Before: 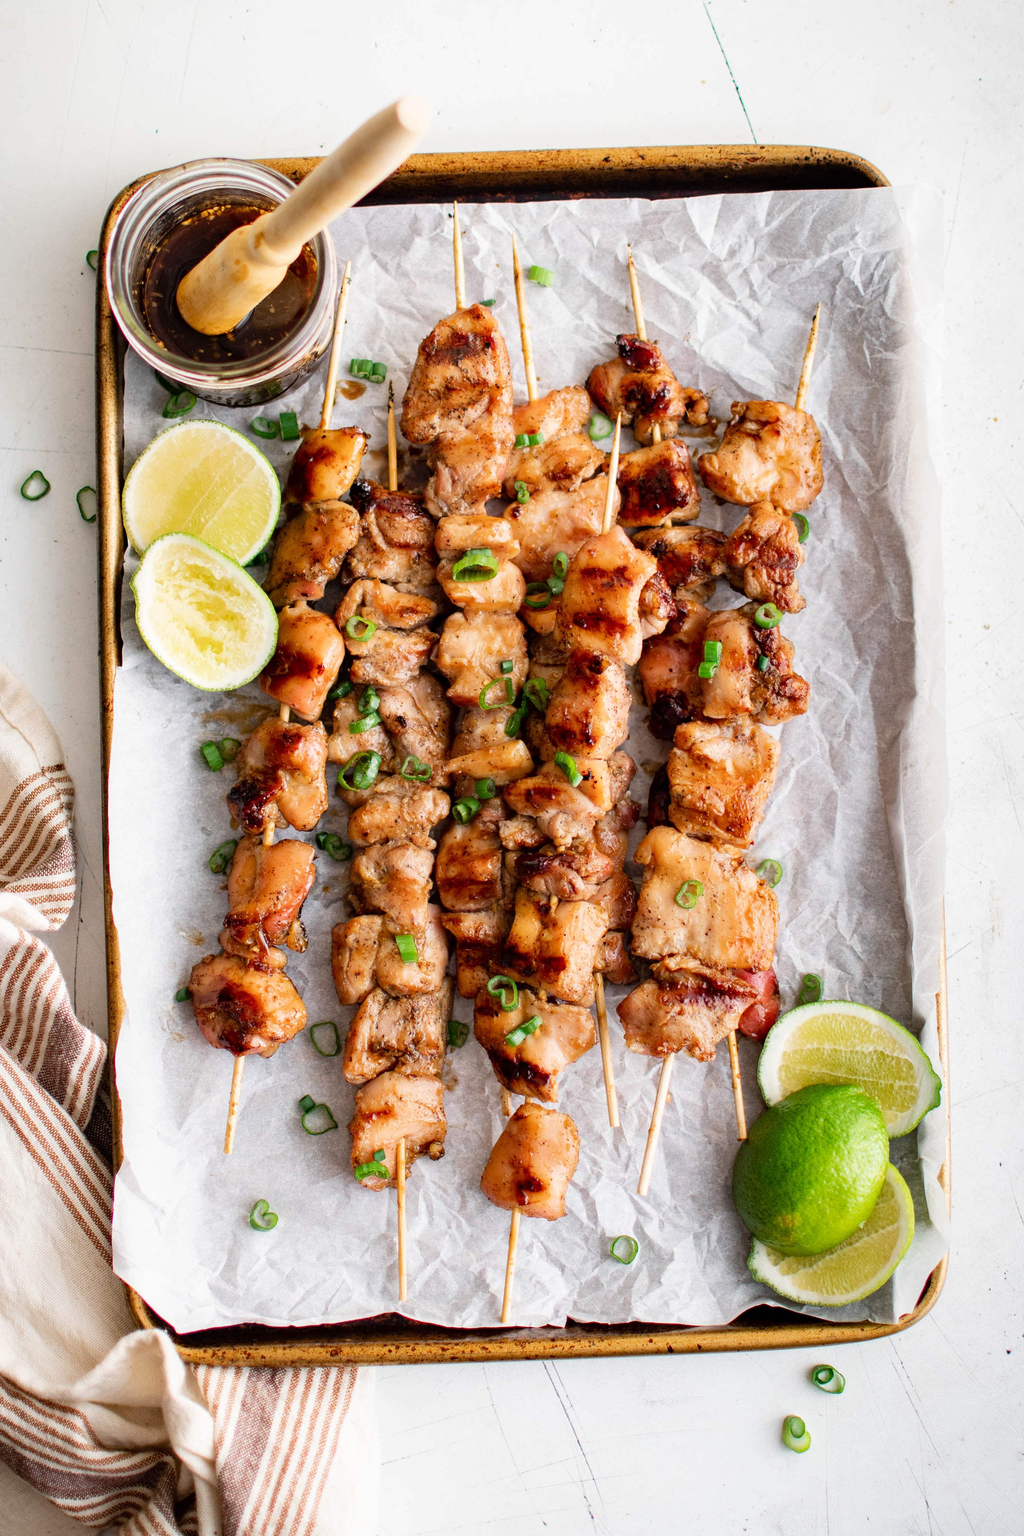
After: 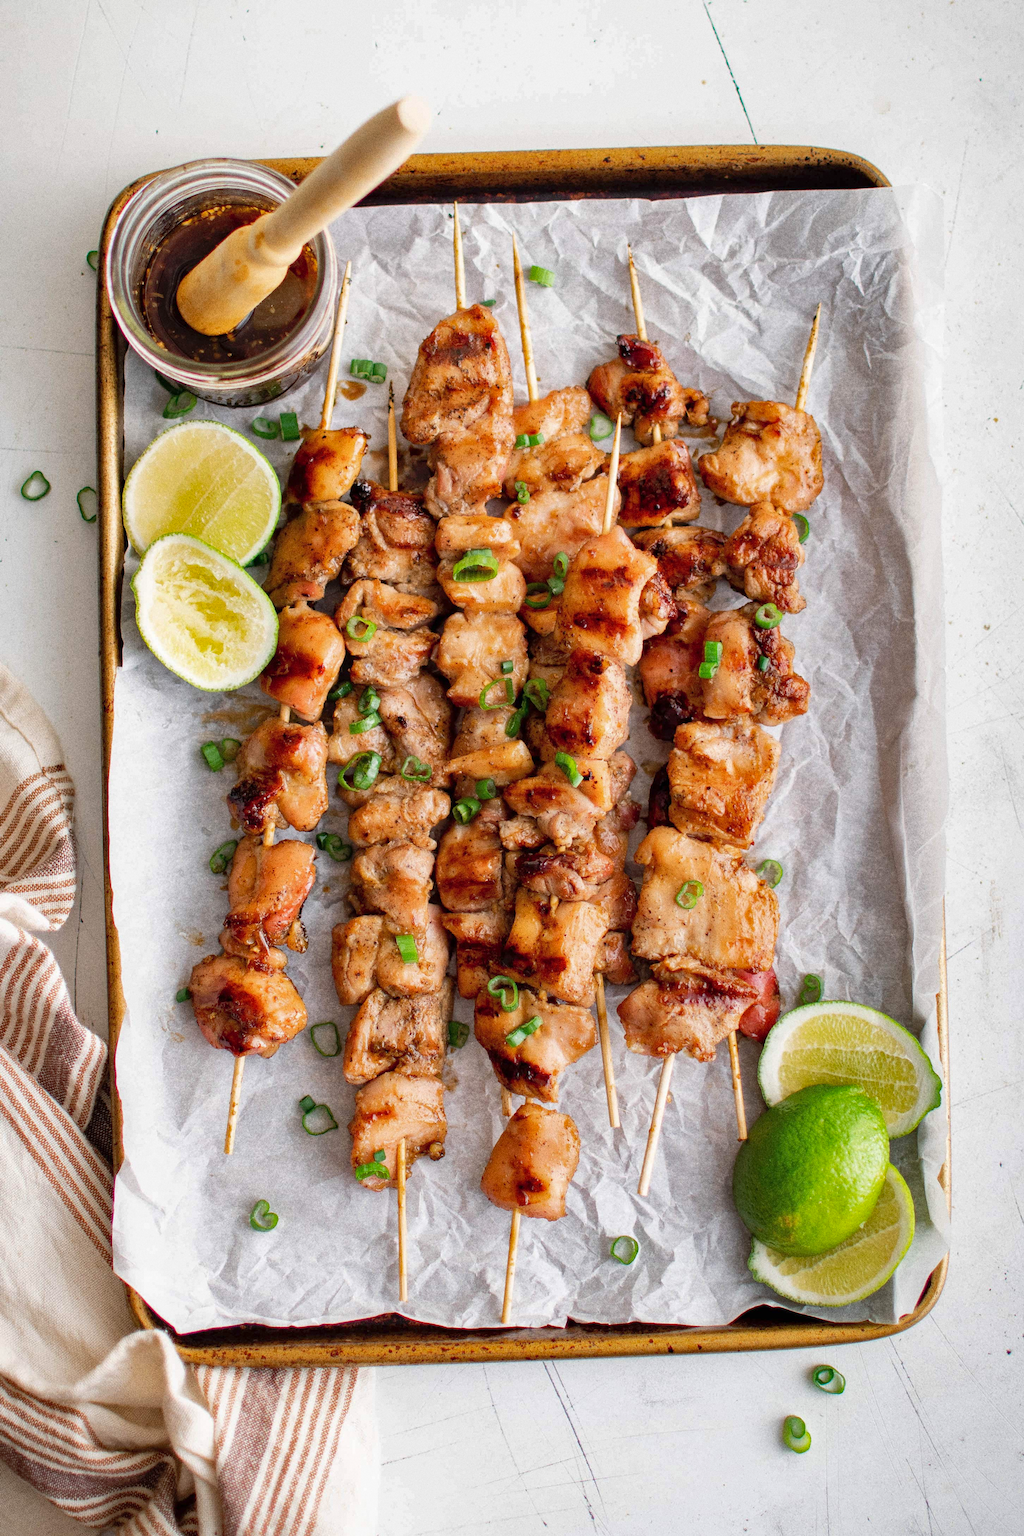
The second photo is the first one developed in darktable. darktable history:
shadows and highlights: on, module defaults
grain: coarseness 0.09 ISO, strength 40%
